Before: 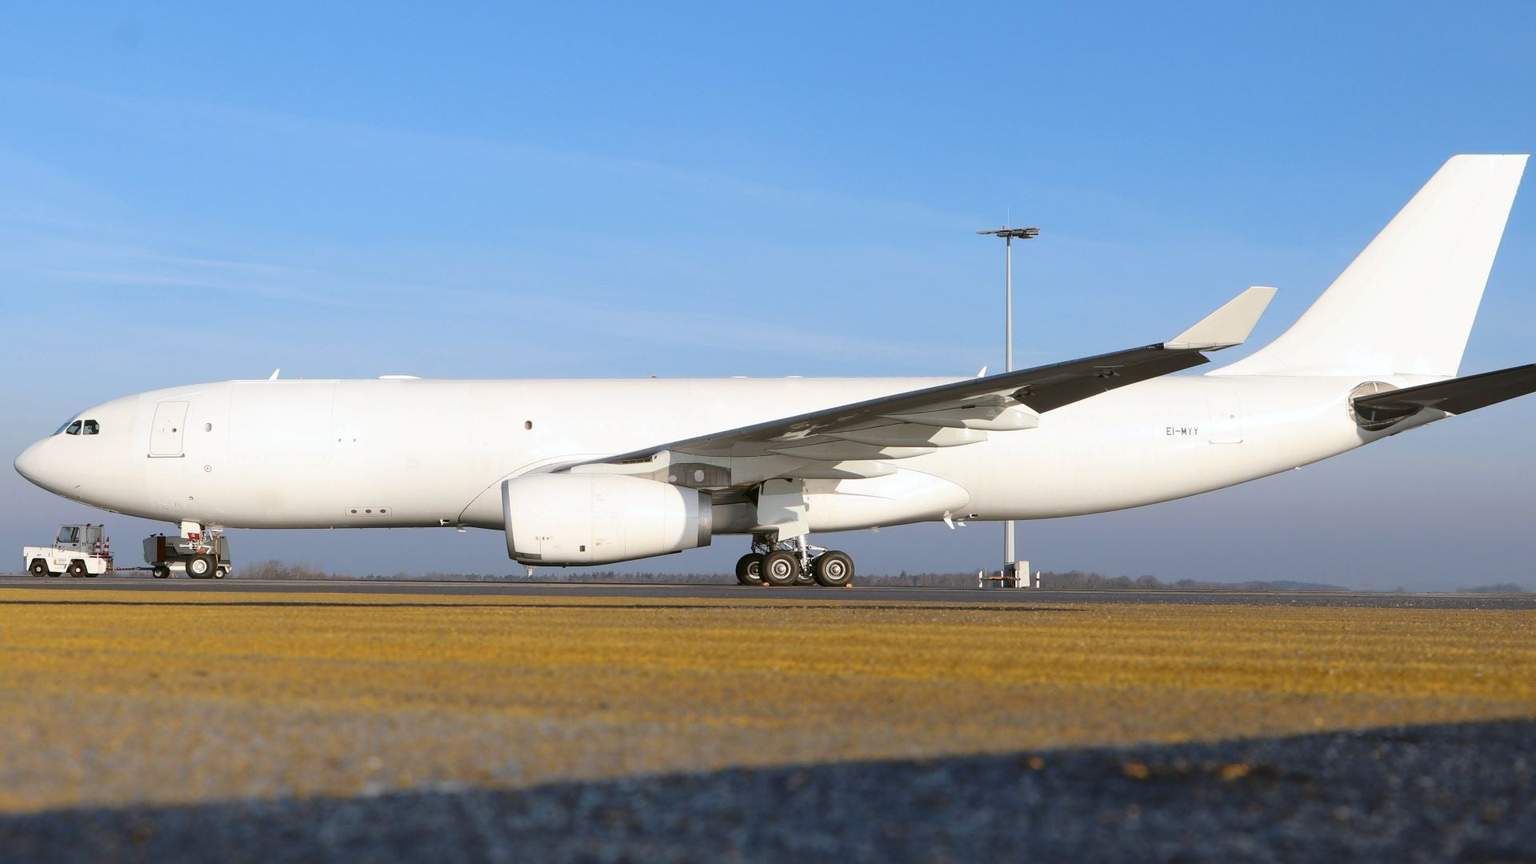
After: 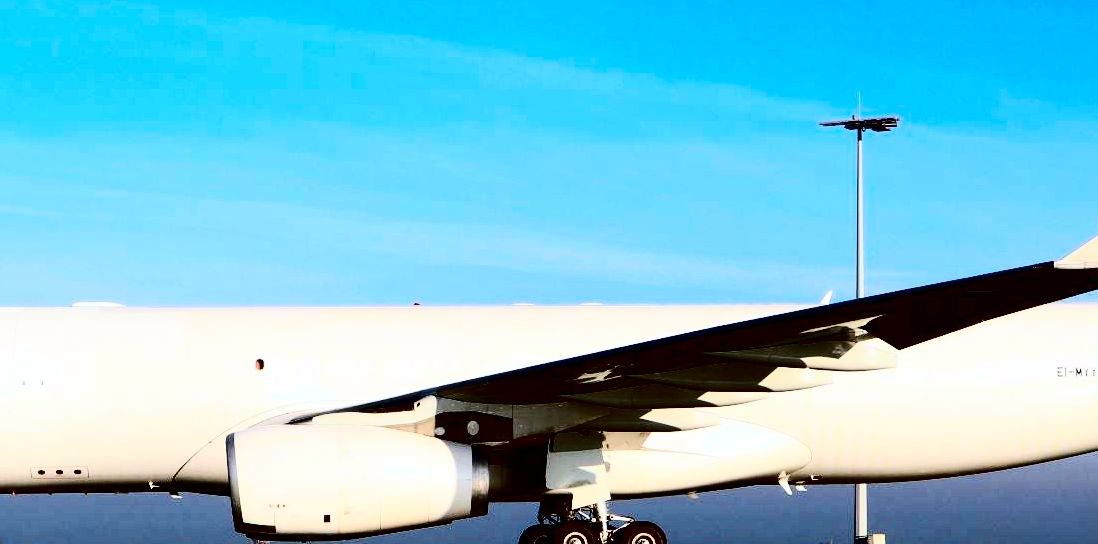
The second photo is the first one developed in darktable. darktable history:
crop: left 20.932%, top 15.471%, right 21.848%, bottom 34.081%
contrast brightness saturation: contrast 0.77, brightness -1, saturation 1
